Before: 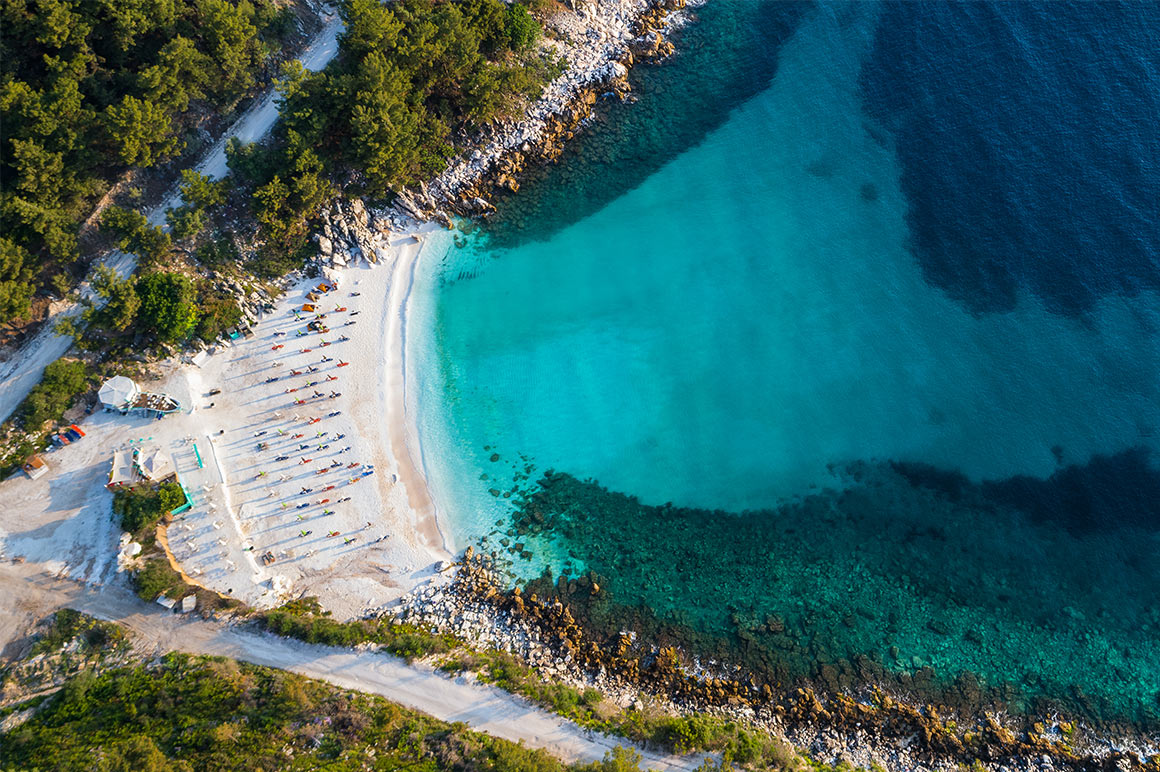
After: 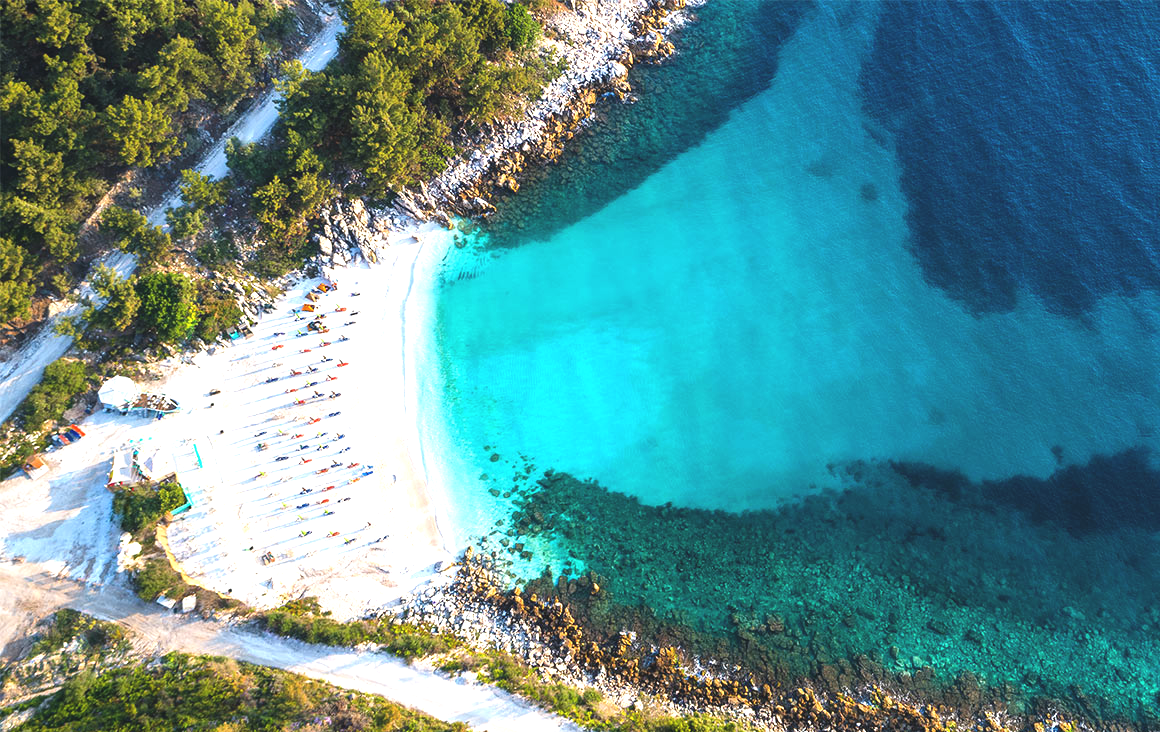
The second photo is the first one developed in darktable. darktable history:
exposure: black level correction -0.005, exposure 1.002 EV, compensate highlight preservation false
crop and rotate: top 0%, bottom 5.097%
